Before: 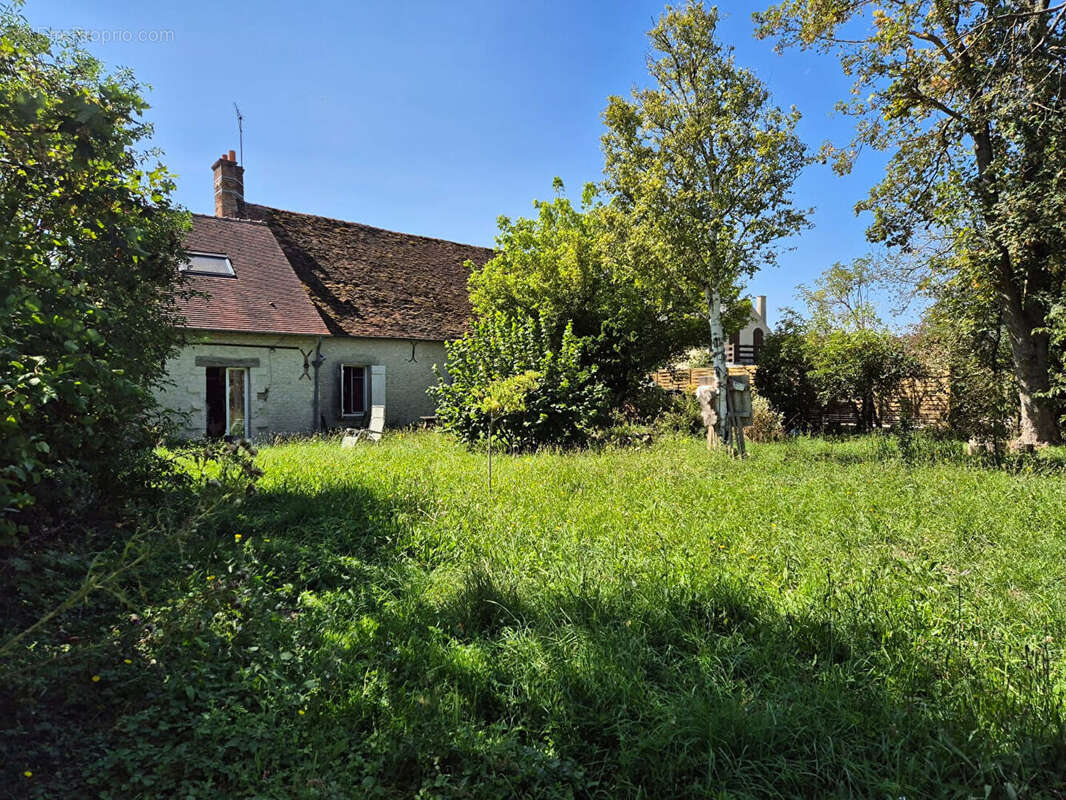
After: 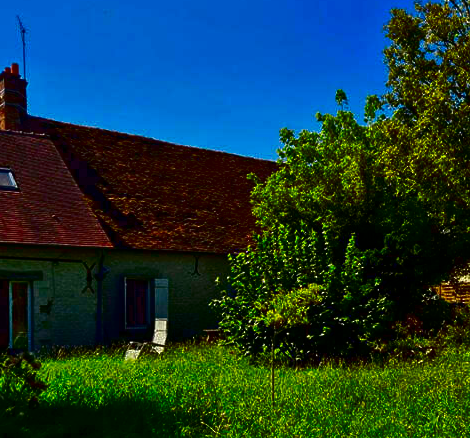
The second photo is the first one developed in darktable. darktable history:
crop: left 20.381%, top 10.903%, right 35.484%, bottom 34.291%
contrast brightness saturation: brightness -0.987, saturation 0.985
